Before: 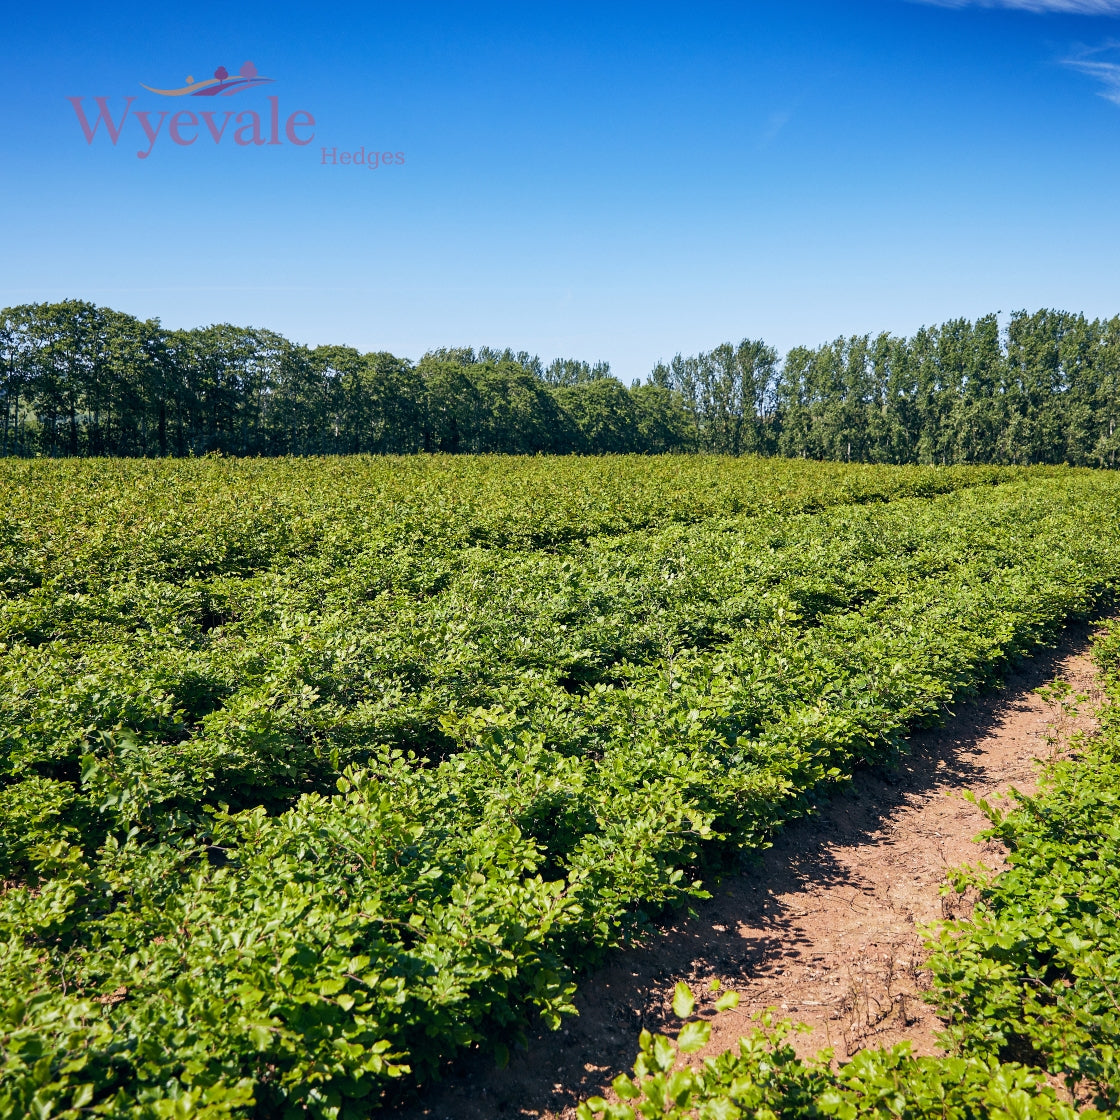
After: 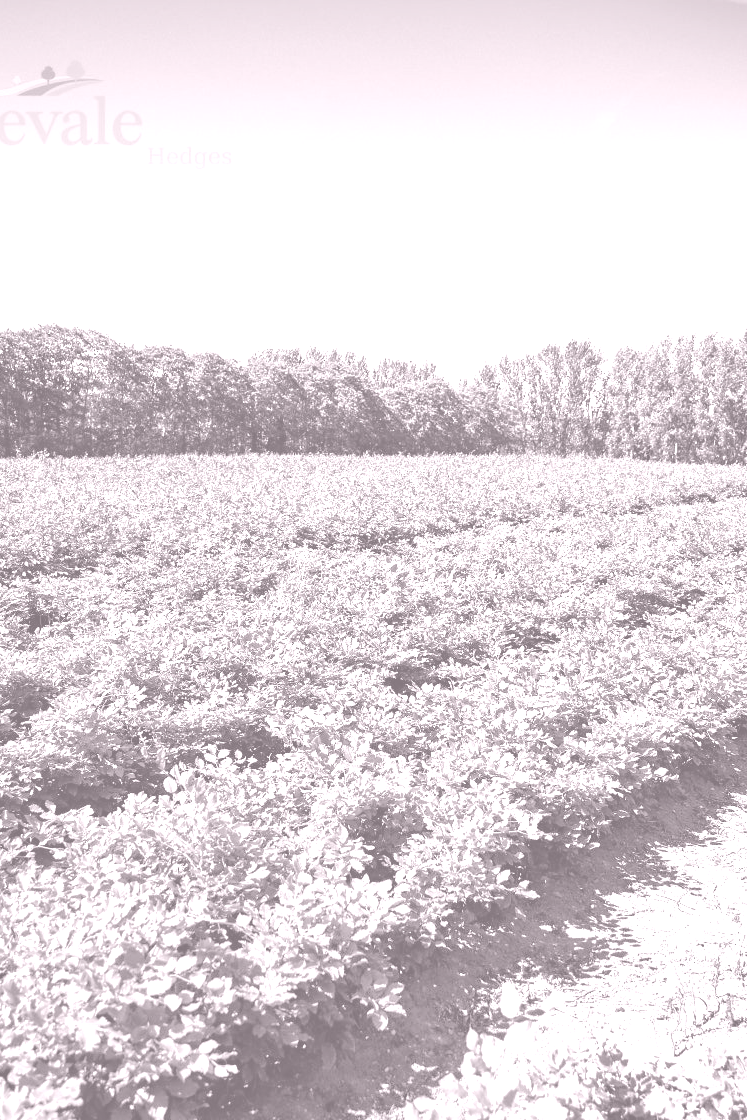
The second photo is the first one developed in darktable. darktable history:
colorize: hue 25.2°, saturation 83%, source mix 82%, lightness 79%, version 1
crop and rotate: left 15.446%, right 17.836%
contrast brightness saturation: contrast 0.05
tone equalizer: -7 EV -0.63 EV, -6 EV 1 EV, -5 EV -0.45 EV, -4 EV 0.43 EV, -3 EV 0.41 EV, -2 EV 0.15 EV, -1 EV -0.15 EV, +0 EV -0.39 EV, smoothing diameter 25%, edges refinement/feathering 10, preserve details guided filter
